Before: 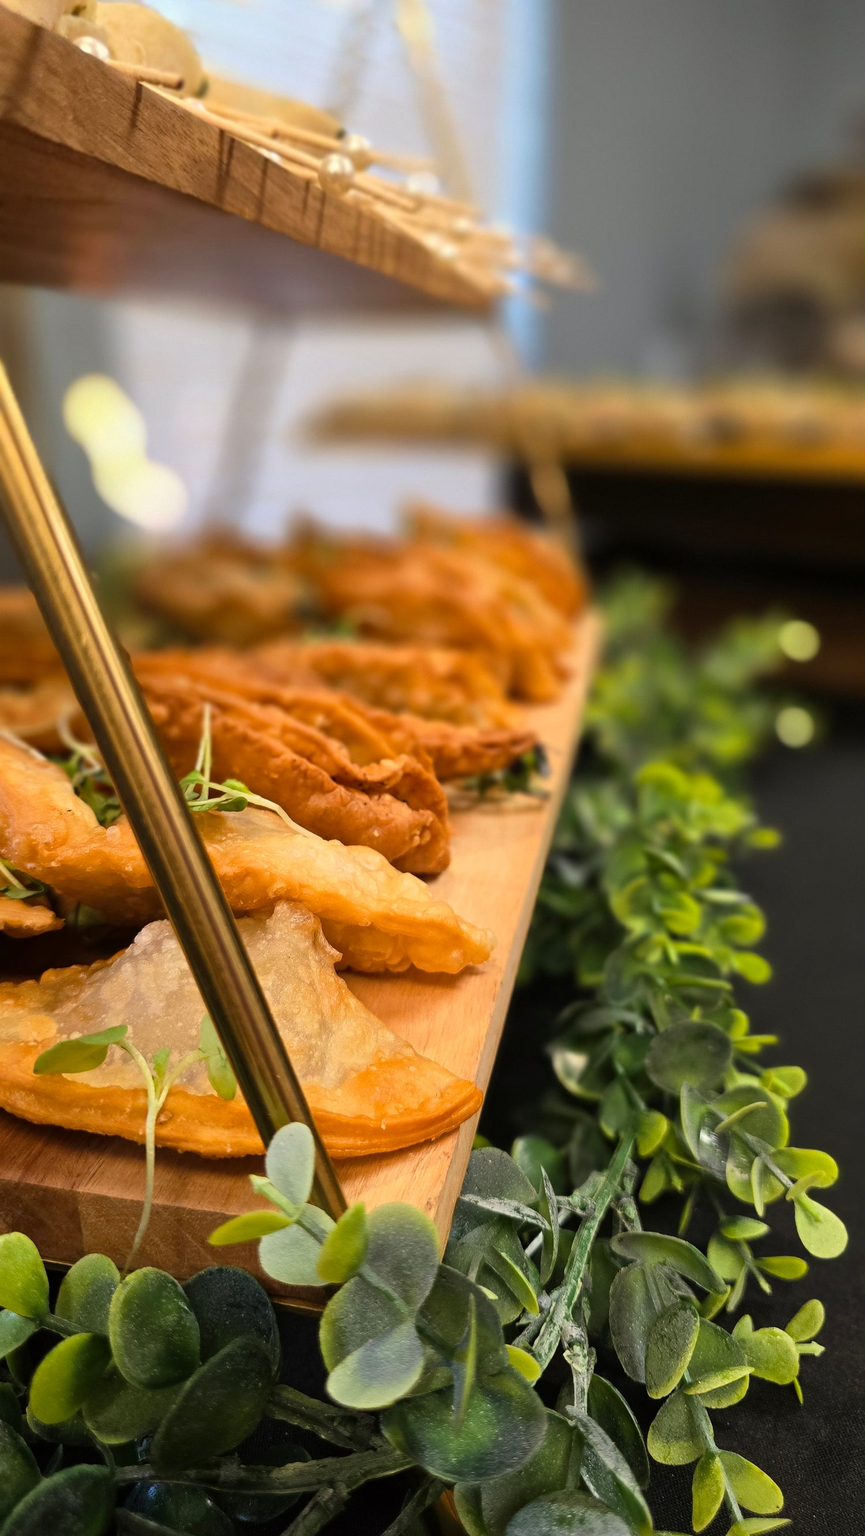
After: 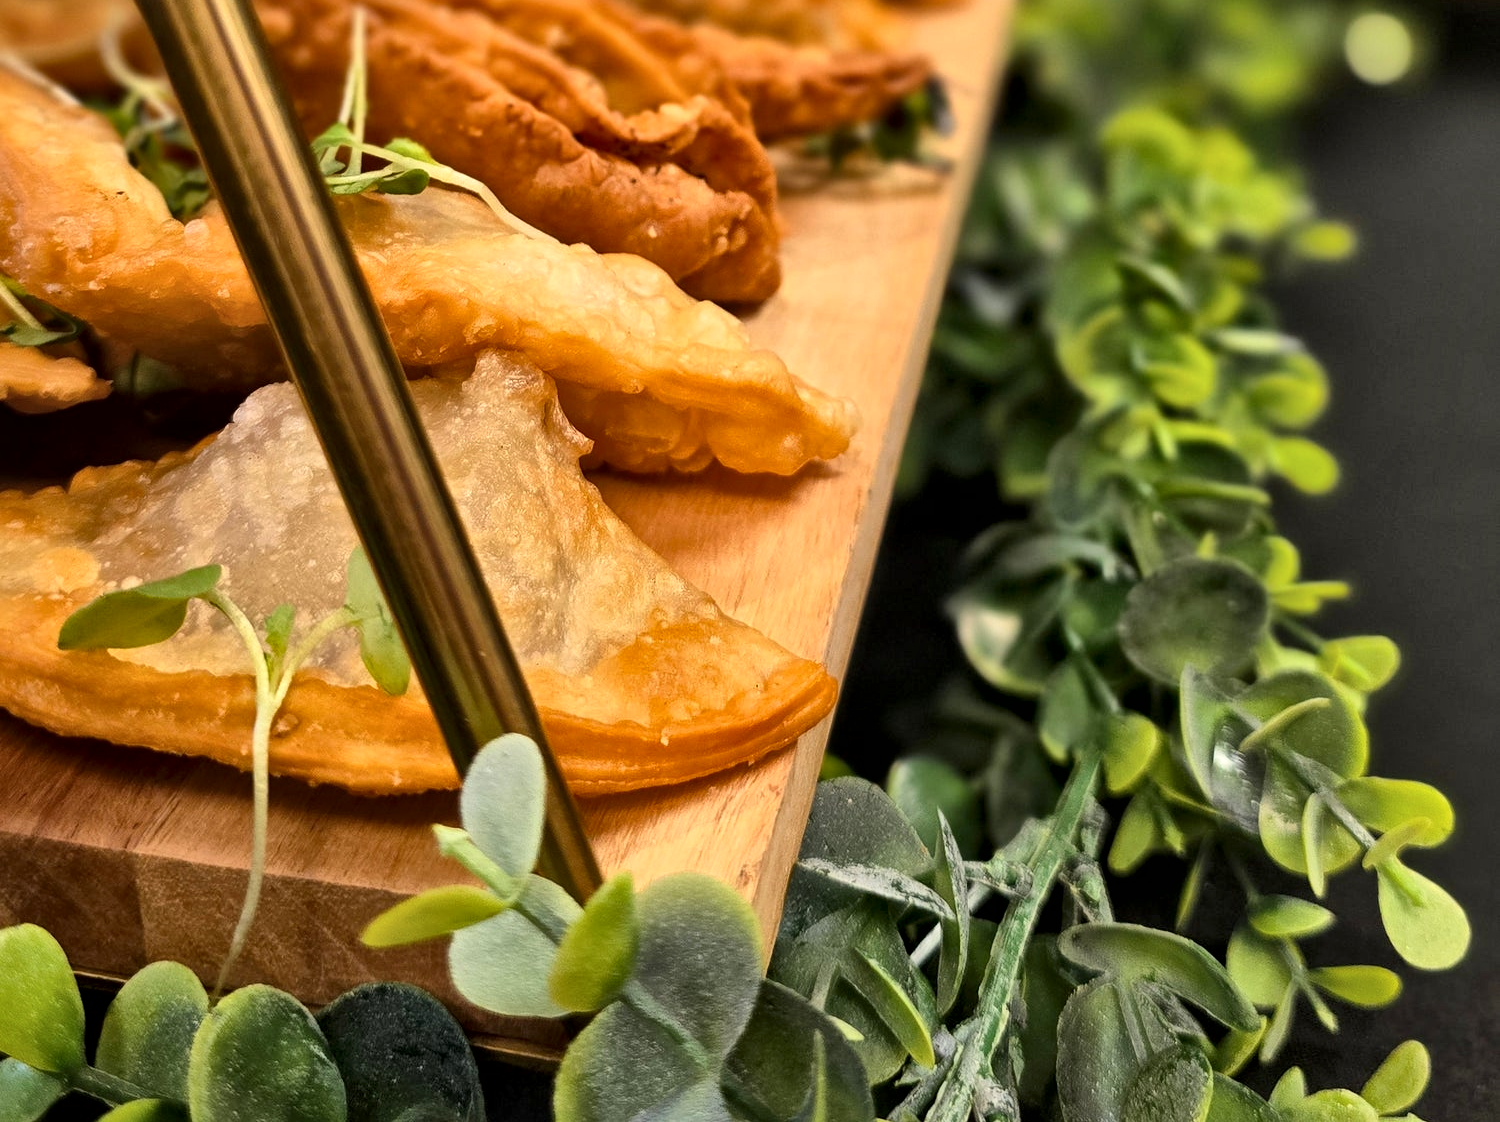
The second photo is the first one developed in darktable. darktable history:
shadows and highlights: low approximation 0.01, soften with gaussian
local contrast: mode bilateral grid, contrast 20, coarseness 50, detail 171%, midtone range 0.2
crop: top 45.551%, bottom 12.262%
